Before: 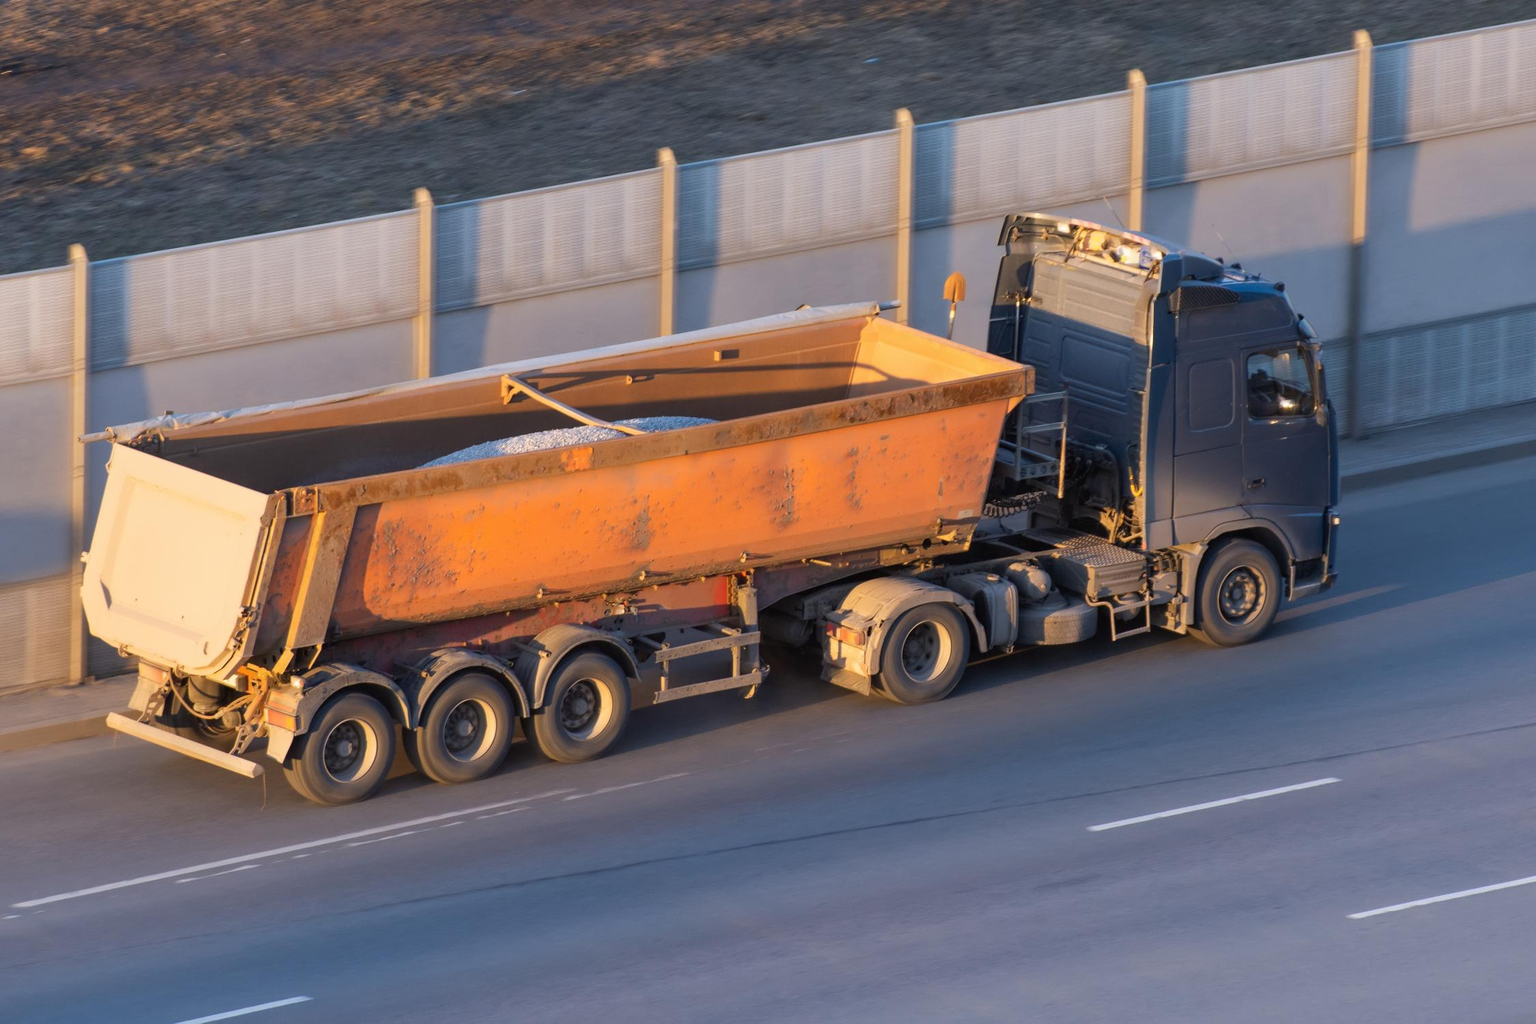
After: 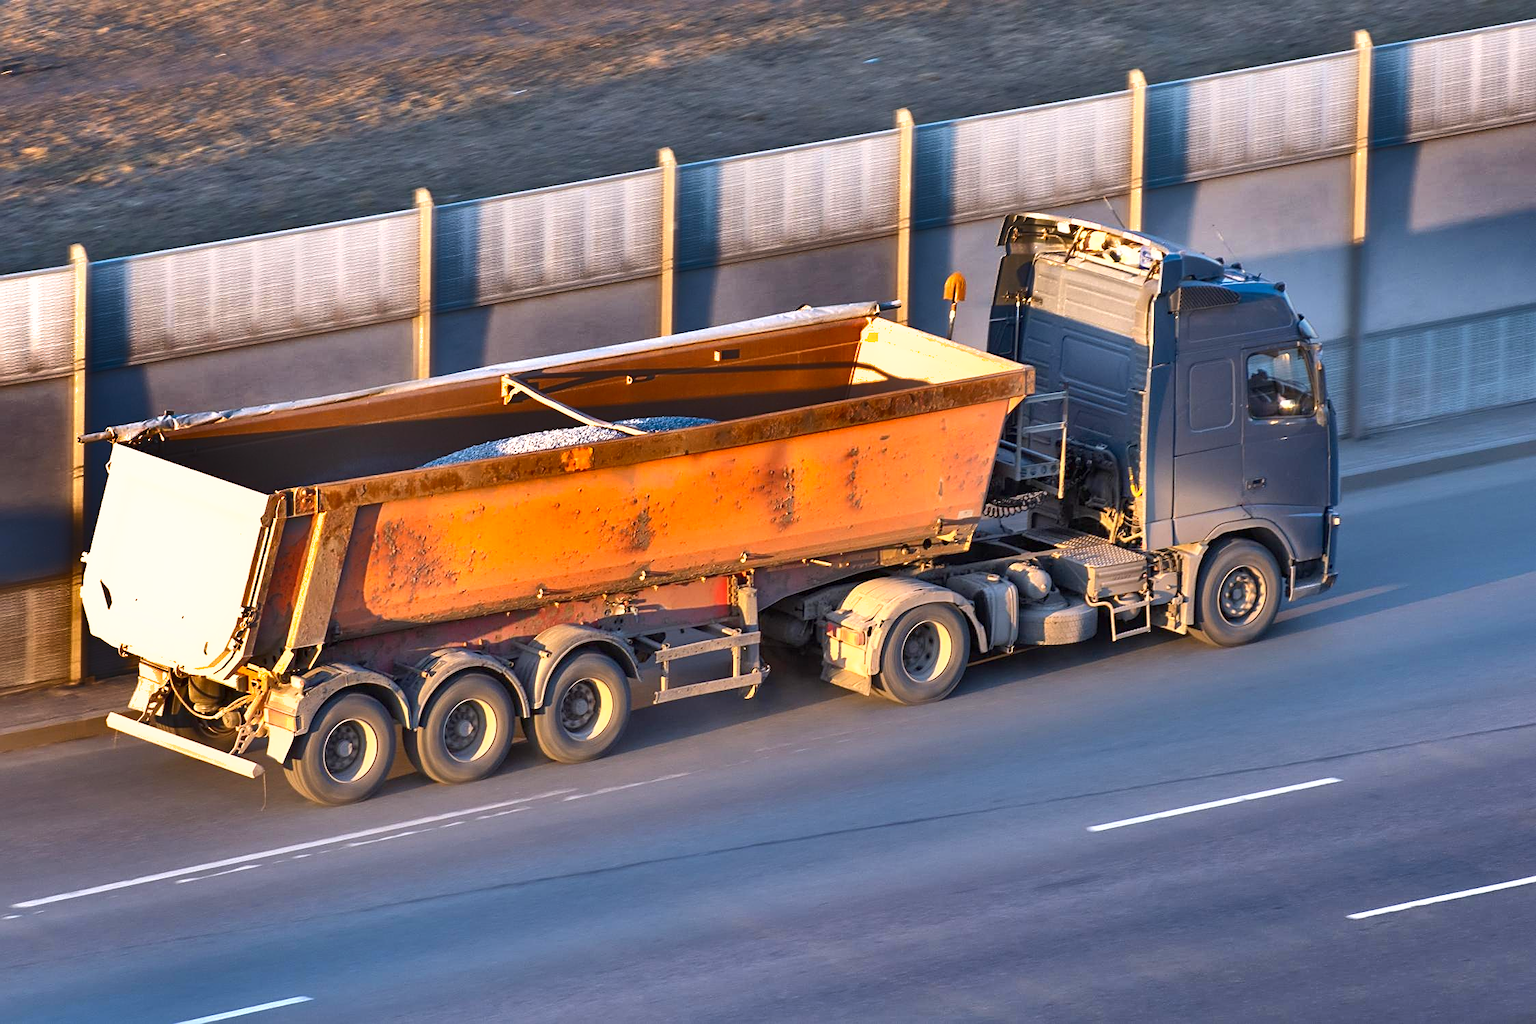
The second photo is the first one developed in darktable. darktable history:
color correction: highlights a* 0.066, highlights b* -0.783
exposure: black level correction 0.001, exposure 1 EV, compensate highlight preservation false
shadows and highlights: radius 123.5, shadows 98.86, white point adjustment -3.15, highlights -99.18, soften with gaussian
sharpen: on, module defaults
